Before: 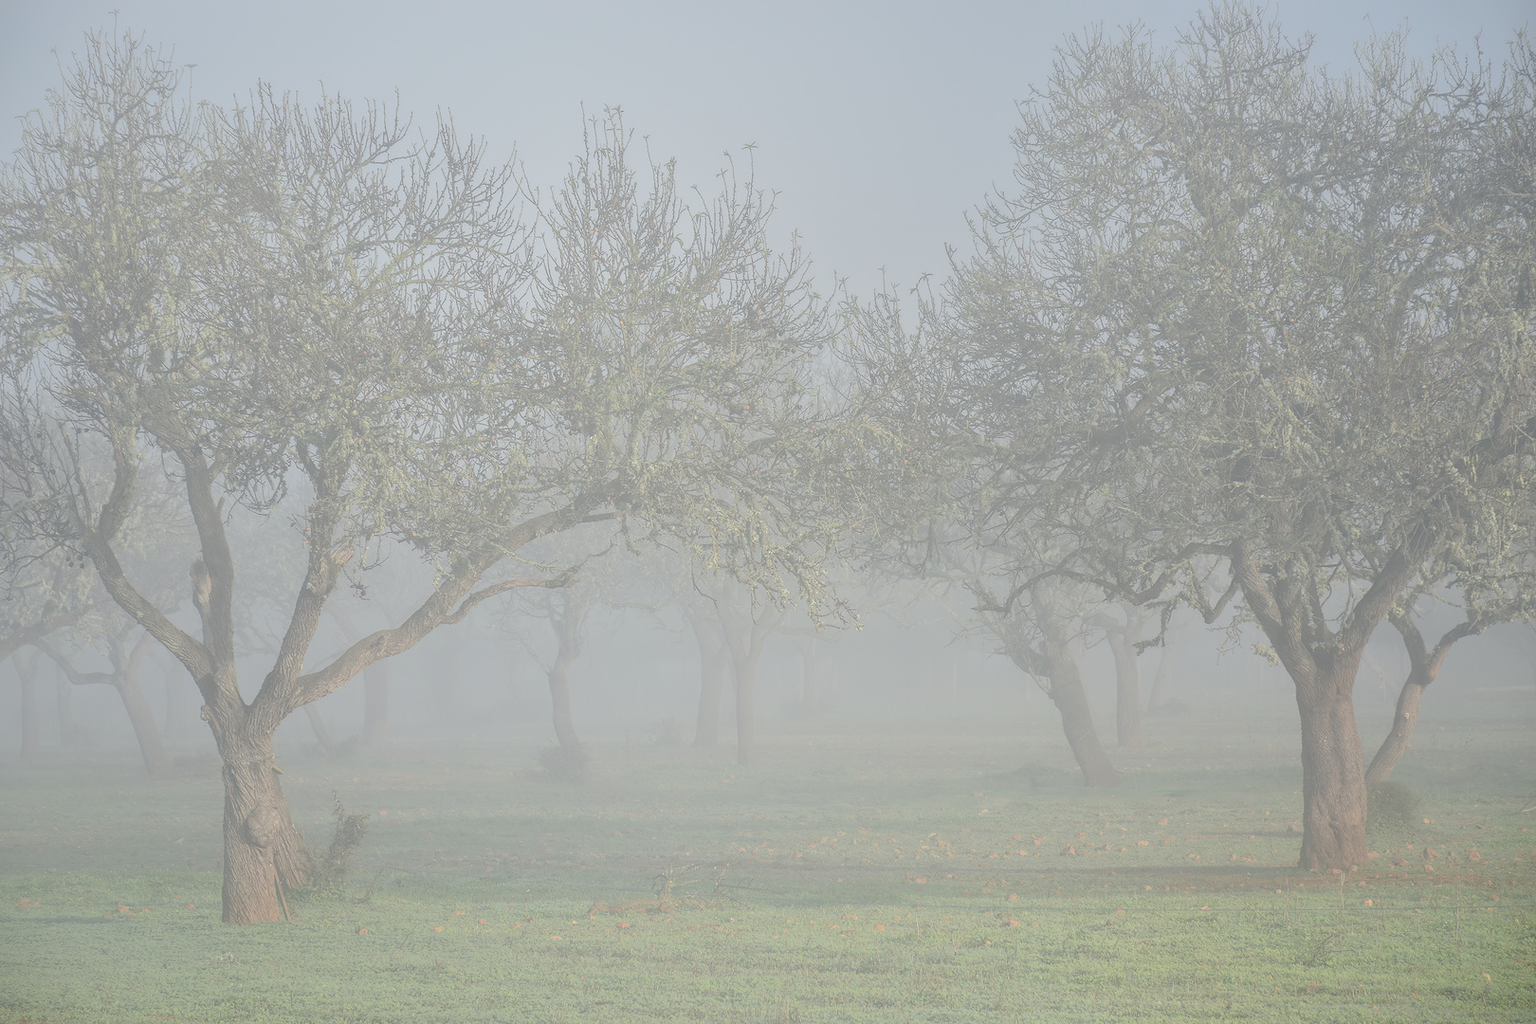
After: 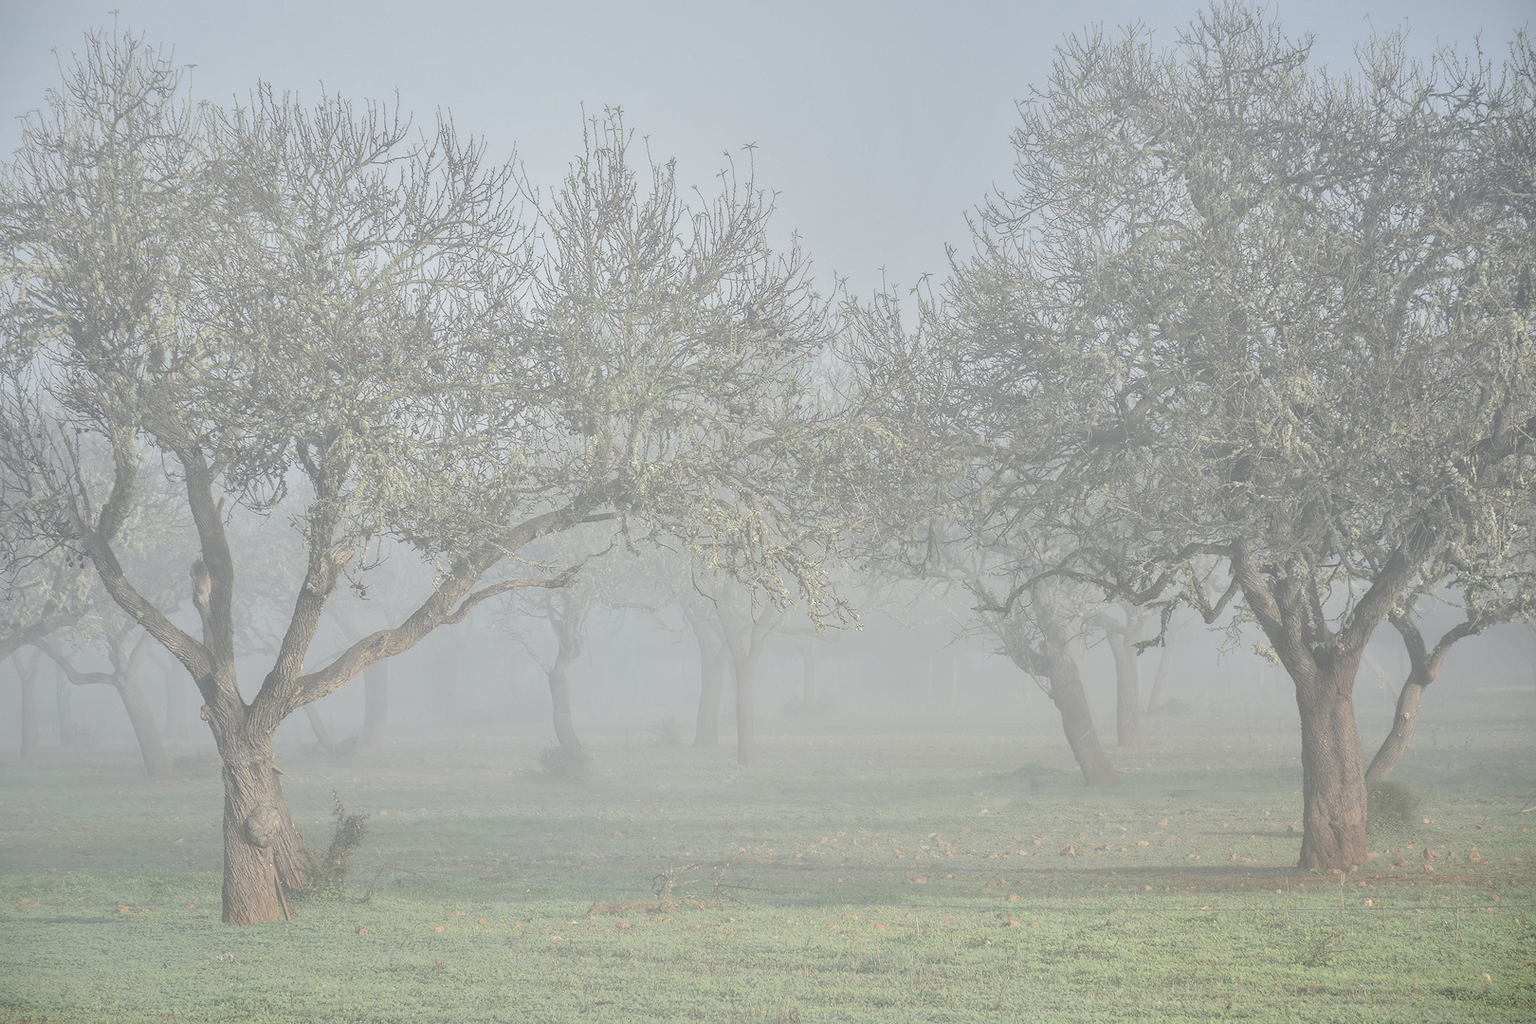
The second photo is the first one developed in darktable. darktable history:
contrast equalizer: octaves 7, y [[0.601, 0.6, 0.598, 0.598, 0.6, 0.601], [0.5 ×6], [0.5 ×6], [0 ×6], [0 ×6]]
